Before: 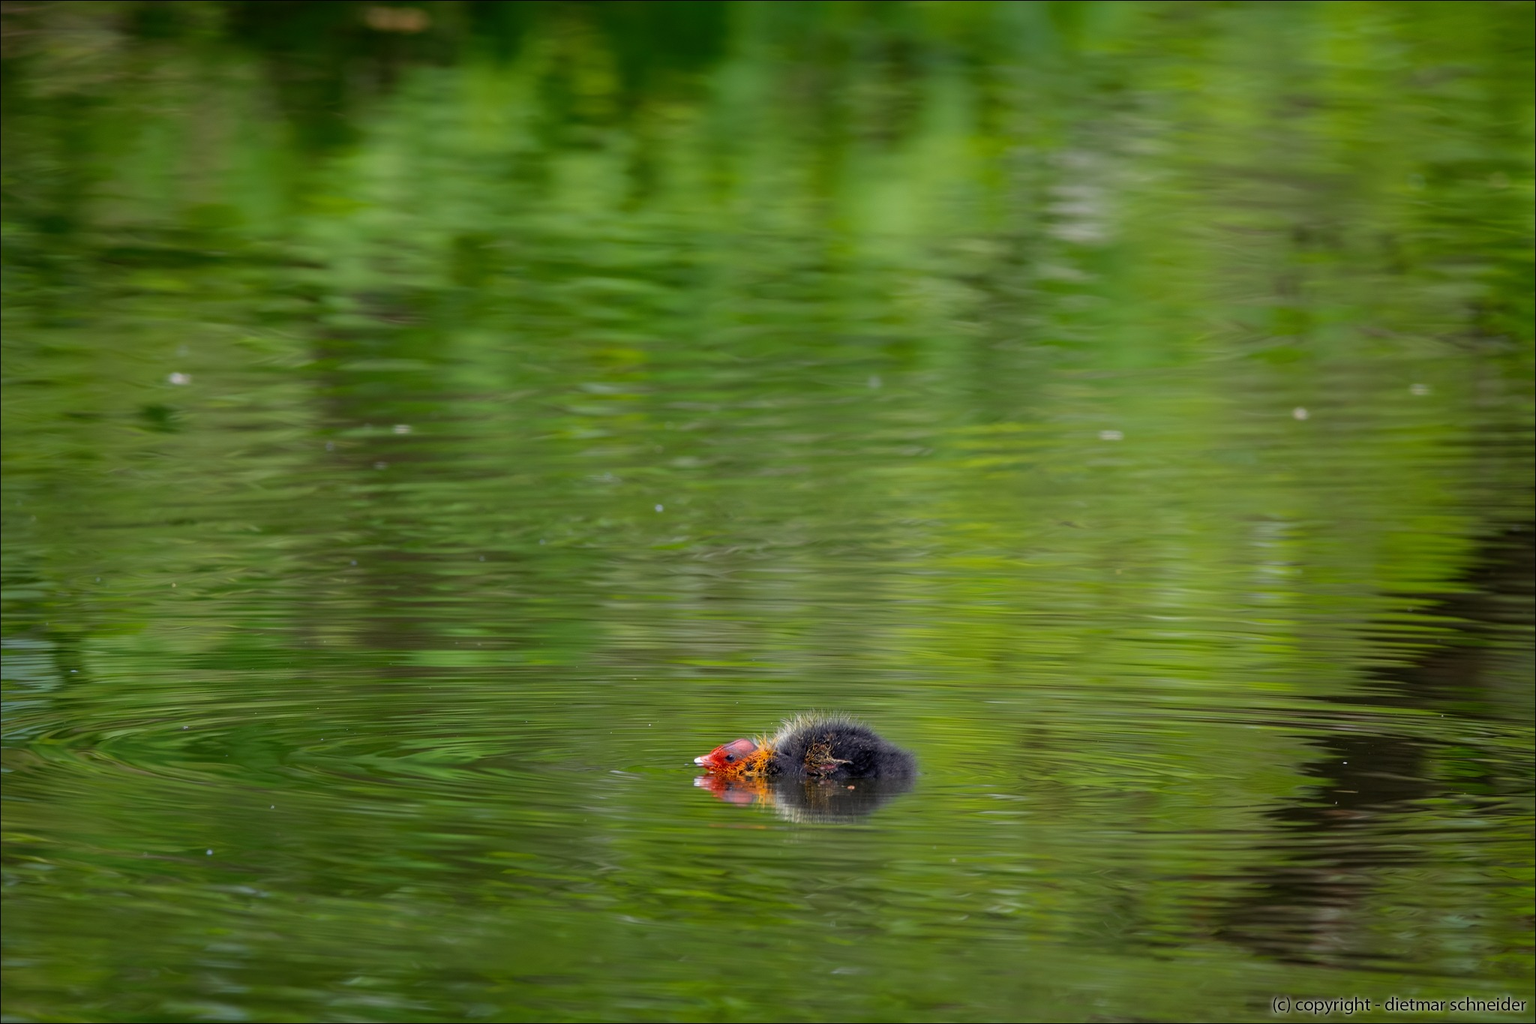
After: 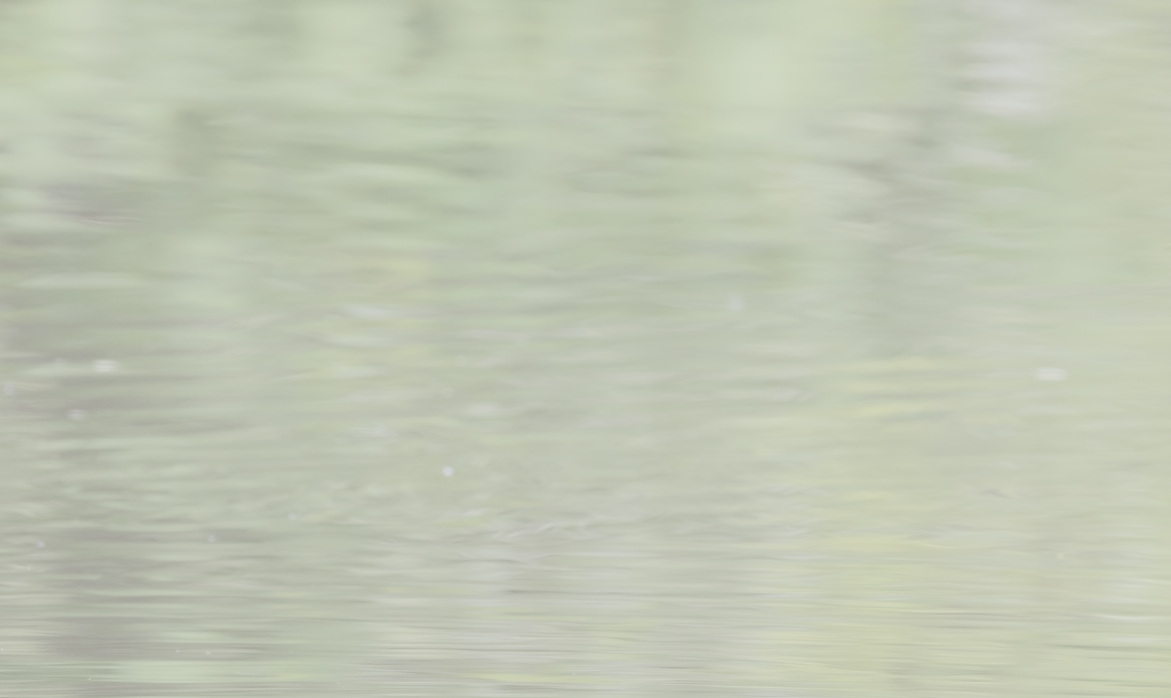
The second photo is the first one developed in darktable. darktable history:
crop: left 21.086%, top 15.148%, right 21.728%, bottom 33.664%
tone curve: curves: ch0 [(0.003, 0) (0.066, 0.023) (0.149, 0.094) (0.264, 0.238) (0.395, 0.421) (0.517, 0.56) (0.688, 0.743) (0.813, 0.846) (1, 1)]; ch1 [(0, 0) (0.164, 0.115) (0.337, 0.332) (0.39, 0.398) (0.464, 0.461) (0.501, 0.5) (0.521, 0.535) (0.571, 0.588) (0.652, 0.681) (0.733, 0.749) (0.811, 0.796) (1, 1)]; ch2 [(0, 0) (0.337, 0.382) (0.464, 0.476) (0.501, 0.502) (0.527, 0.54) (0.556, 0.567) (0.6, 0.59) (0.687, 0.675) (1, 1)], color space Lab, linked channels, preserve colors none
contrast brightness saturation: contrast -0.31, brightness 0.733, saturation -0.776
